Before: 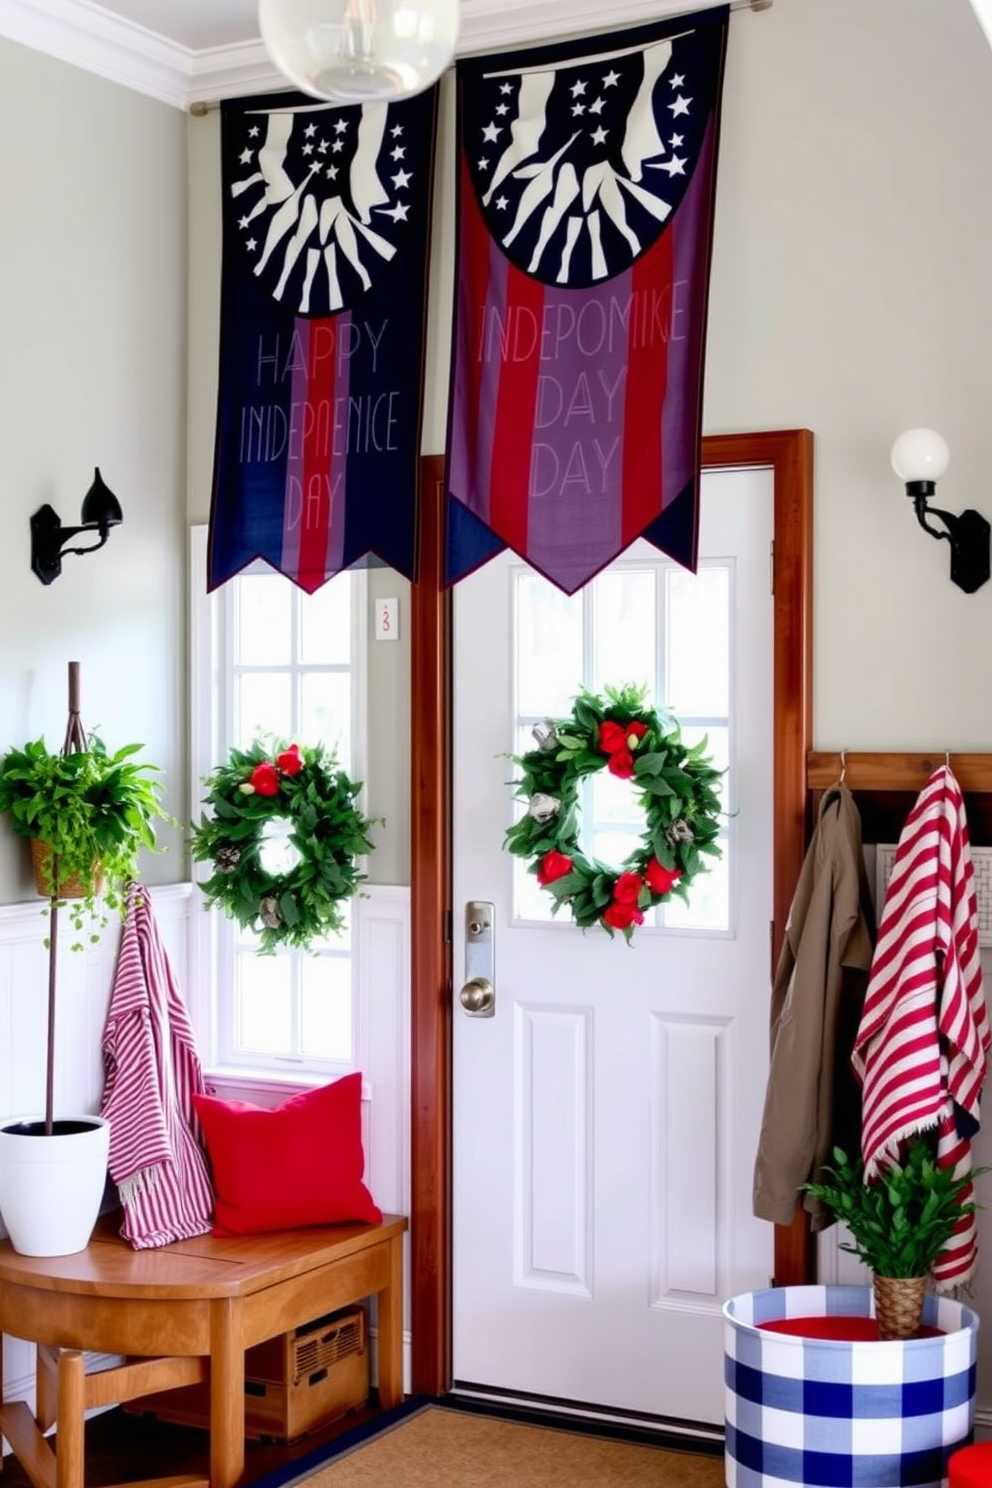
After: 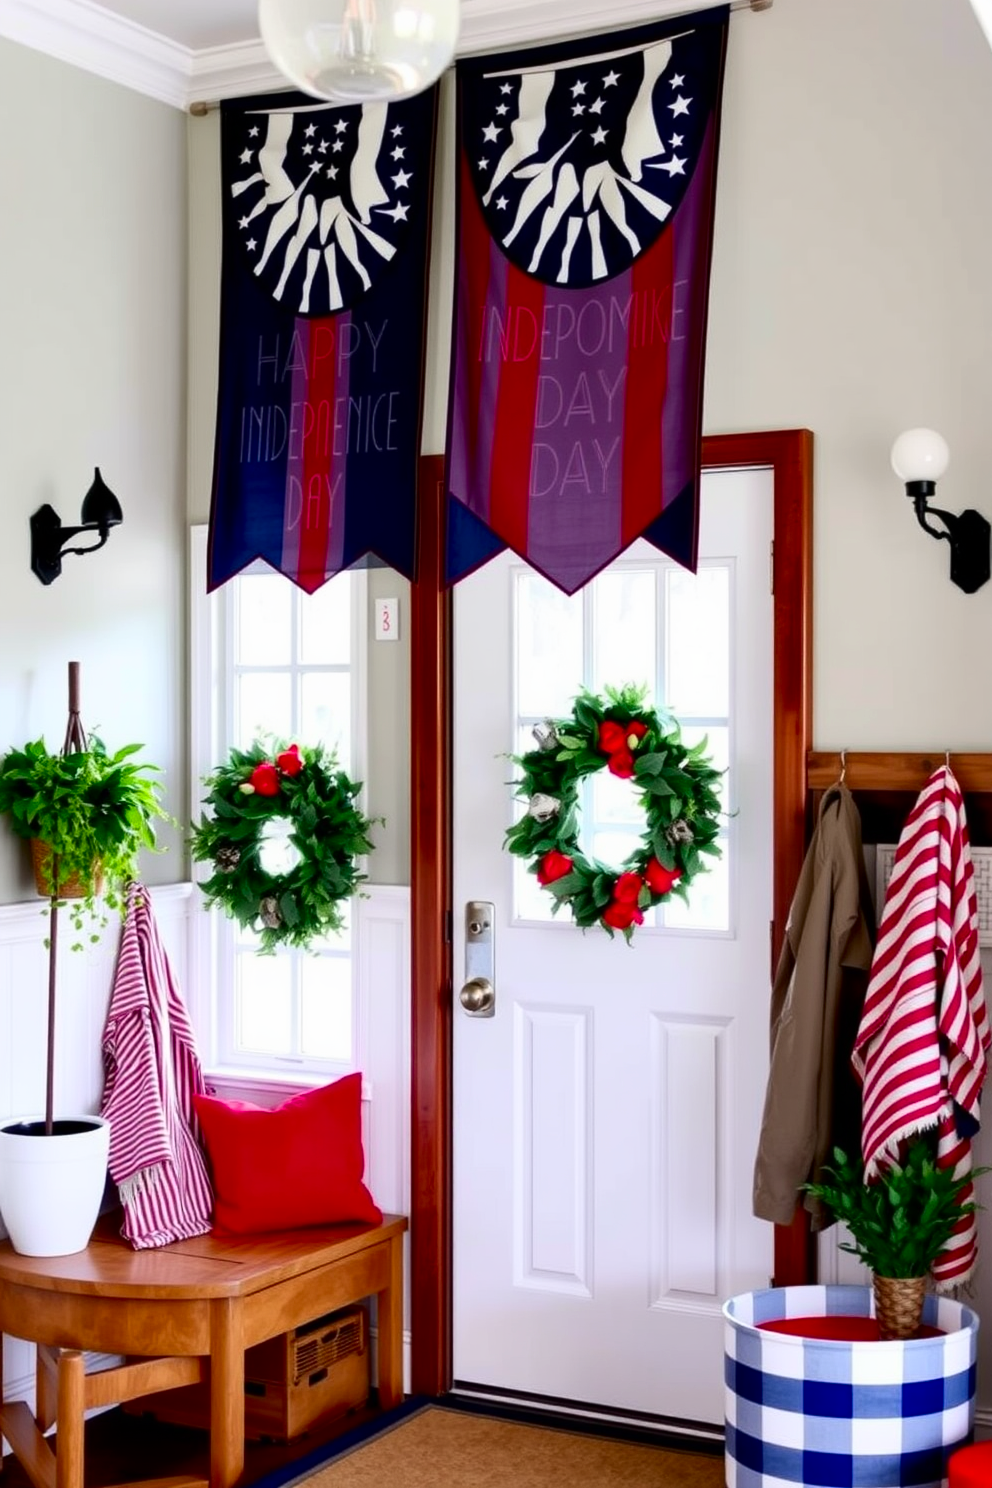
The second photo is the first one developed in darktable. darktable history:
contrast brightness saturation: contrast 0.132, brightness -0.053, saturation 0.162
